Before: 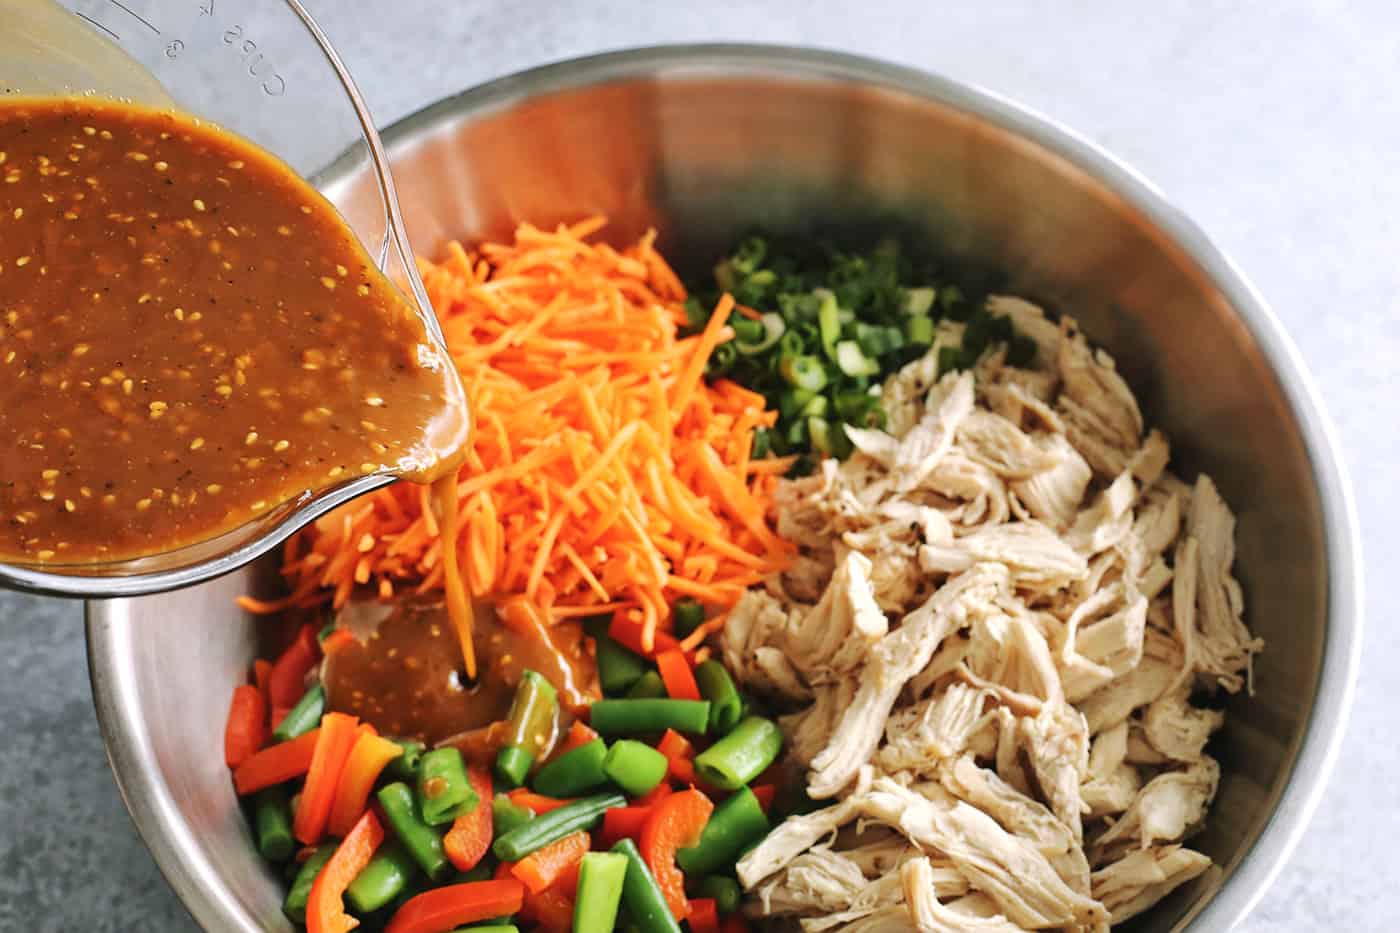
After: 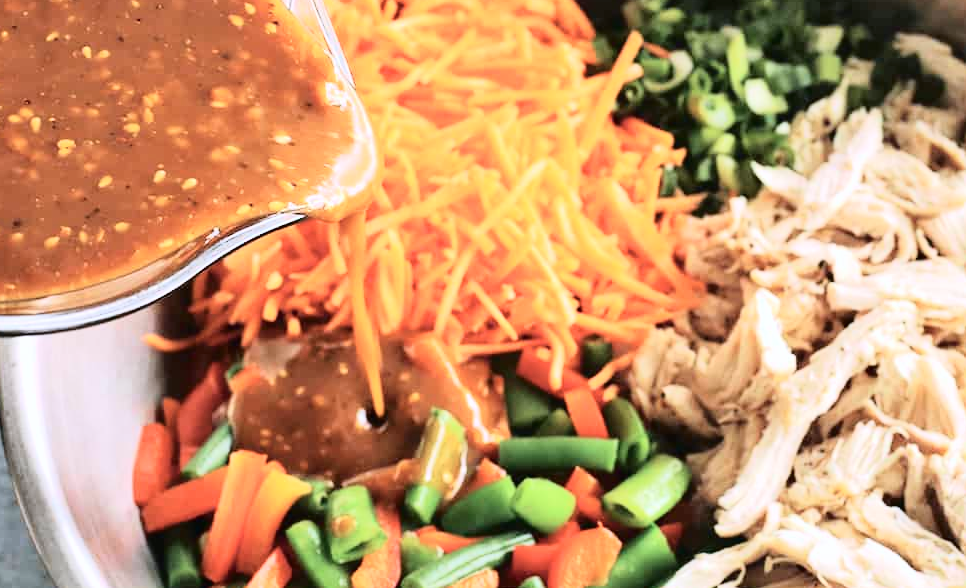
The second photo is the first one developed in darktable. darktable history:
tone curve: curves: ch0 [(0, 0) (0.003, 0.002) (0.011, 0.008) (0.025, 0.019) (0.044, 0.034) (0.069, 0.053) (0.1, 0.079) (0.136, 0.127) (0.177, 0.191) (0.224, 0.274) (0.277, 0.367) (0.335, 0.465) (0.399, 0.552) (0.468, 0.643) (0.543, 0.737) (0.623, 0.82) (0.709, 0.891) (0.801, 0.928) (0.898, 0.963) (1, 1)], color space Lab, independent channels, preserve colors none
crop: left 6.6%, top 28.158%, right 24.354%, bottom 8.74%
exposure: compensate exposure bias true, compensate highlight preservation false
color calibration: illuminant as shot in camera, x 0.358, y 0.373, temperature 4628.91 K, saturation algorithm version 1 (2020)
